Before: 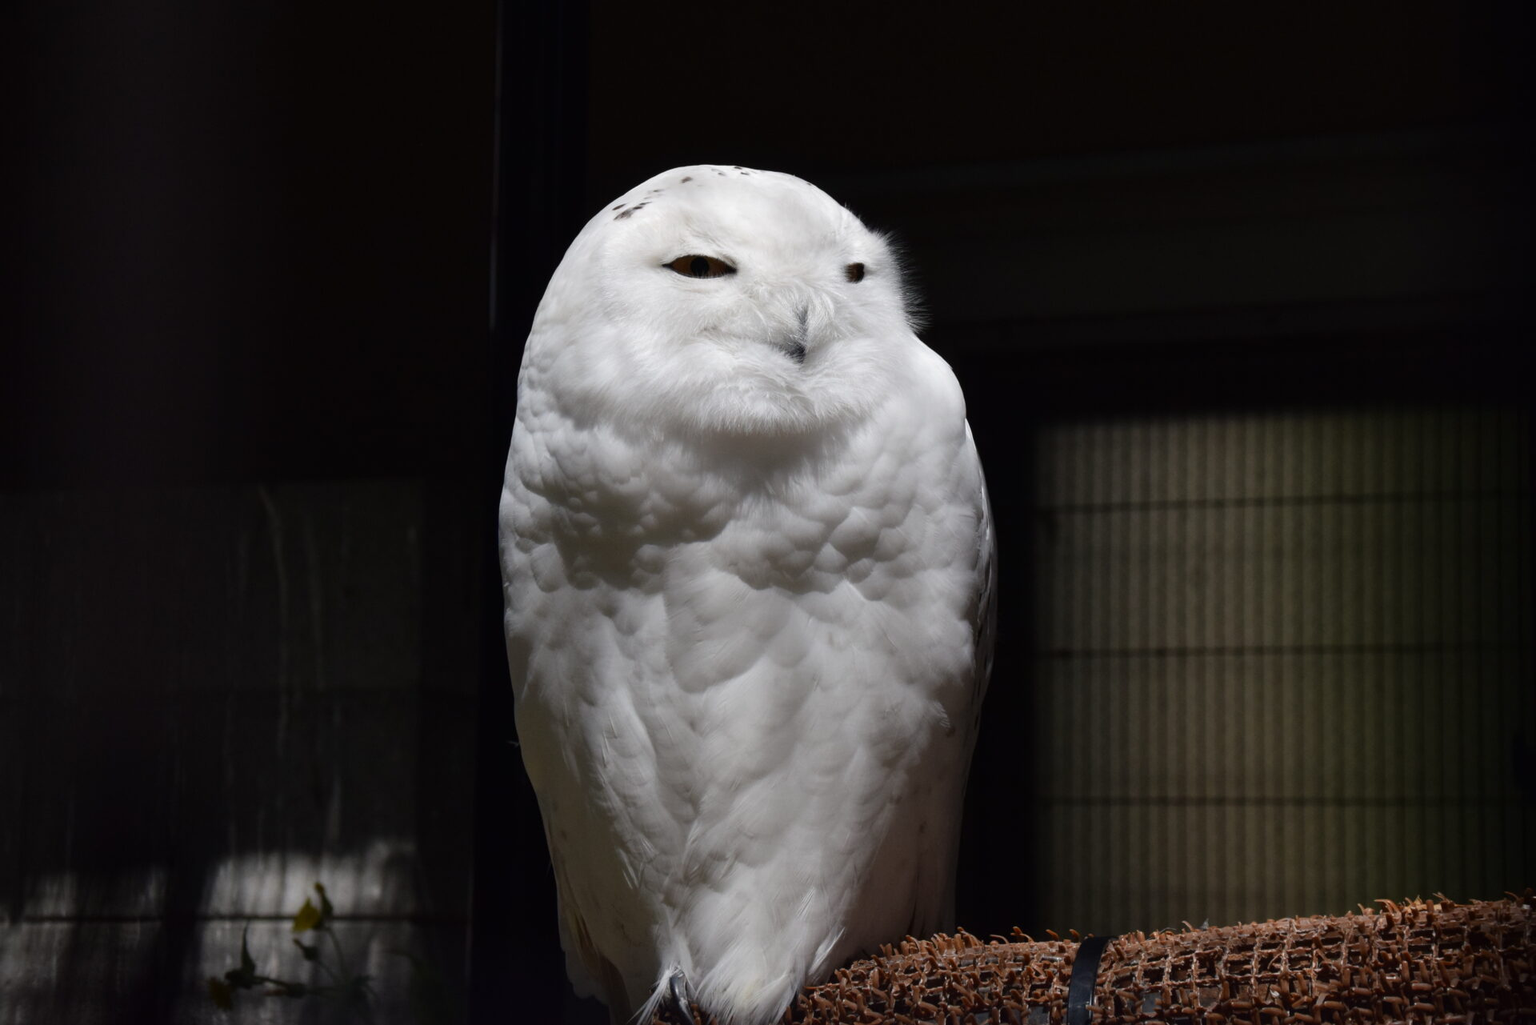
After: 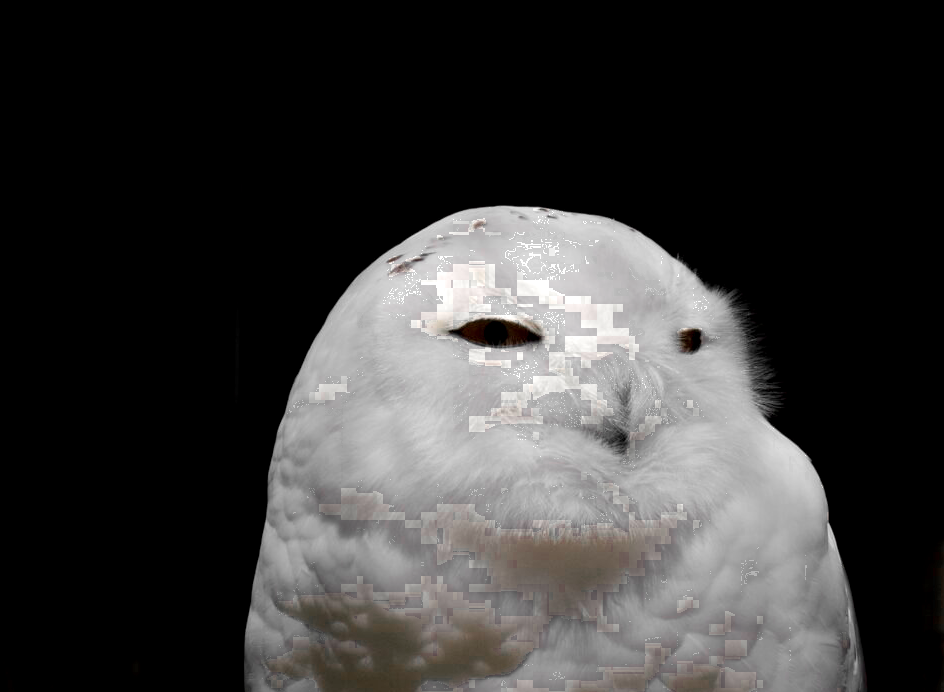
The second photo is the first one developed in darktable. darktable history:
exposure: black level correction 0.007, exposure 0.156 EV, compensate highlight preservation false
crop: left 19.761%, right 30.307%, bottom 45.941%
velvia: strength 75%
color zones: curves: ch0 [(0, 0.447) (0.184, 0.543) (0.323, 0.476) (0.429, 0.445) (0.571, 0.443) (0.714, 0.451) (0.857, 0.452) (1, 0.447)]; ch1 [(0, 0.464) (0.176, 0.46) (0.287, 0.177) (0.429, 0.002) (0.571, 0) (0.714, 0) (0.857, 0) (1, 0.464)], process mode strong
